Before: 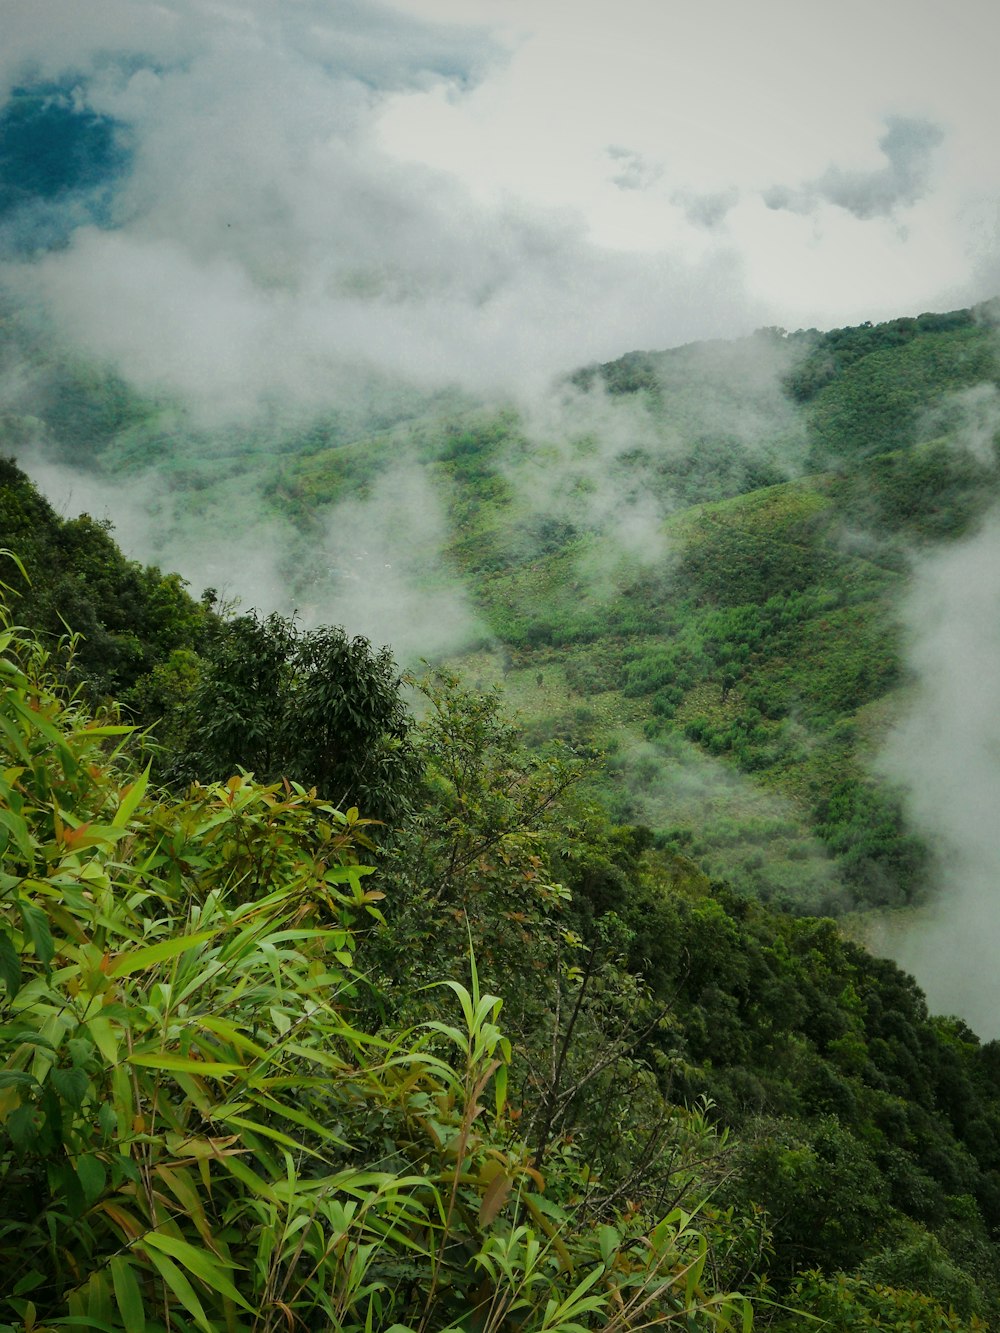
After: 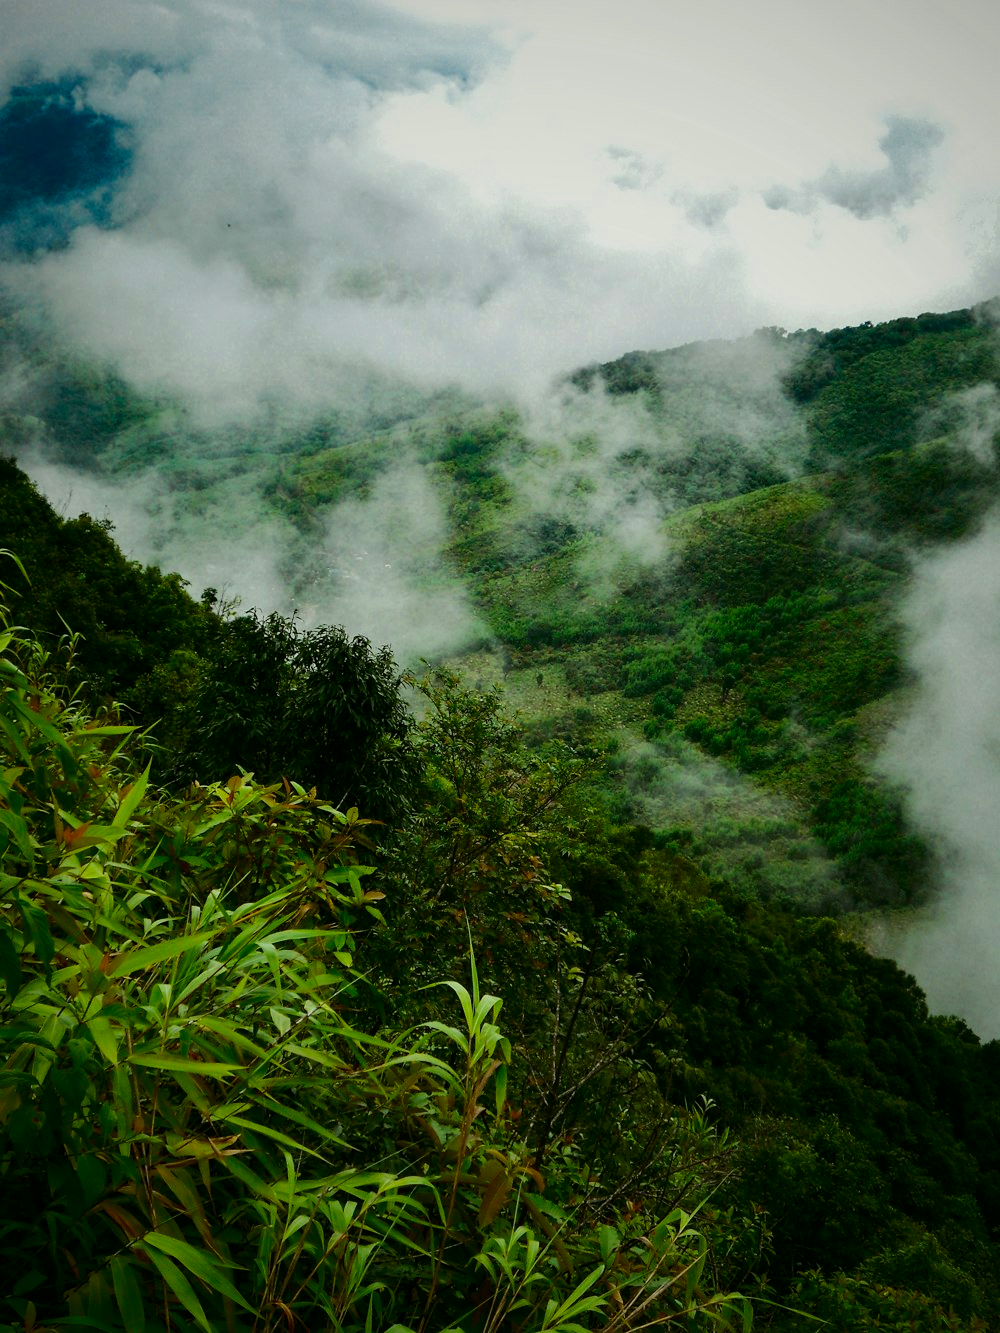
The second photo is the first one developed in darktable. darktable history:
contrast brightness saturation: contrast 0.22, brightness -0.193, saturation 0.231
